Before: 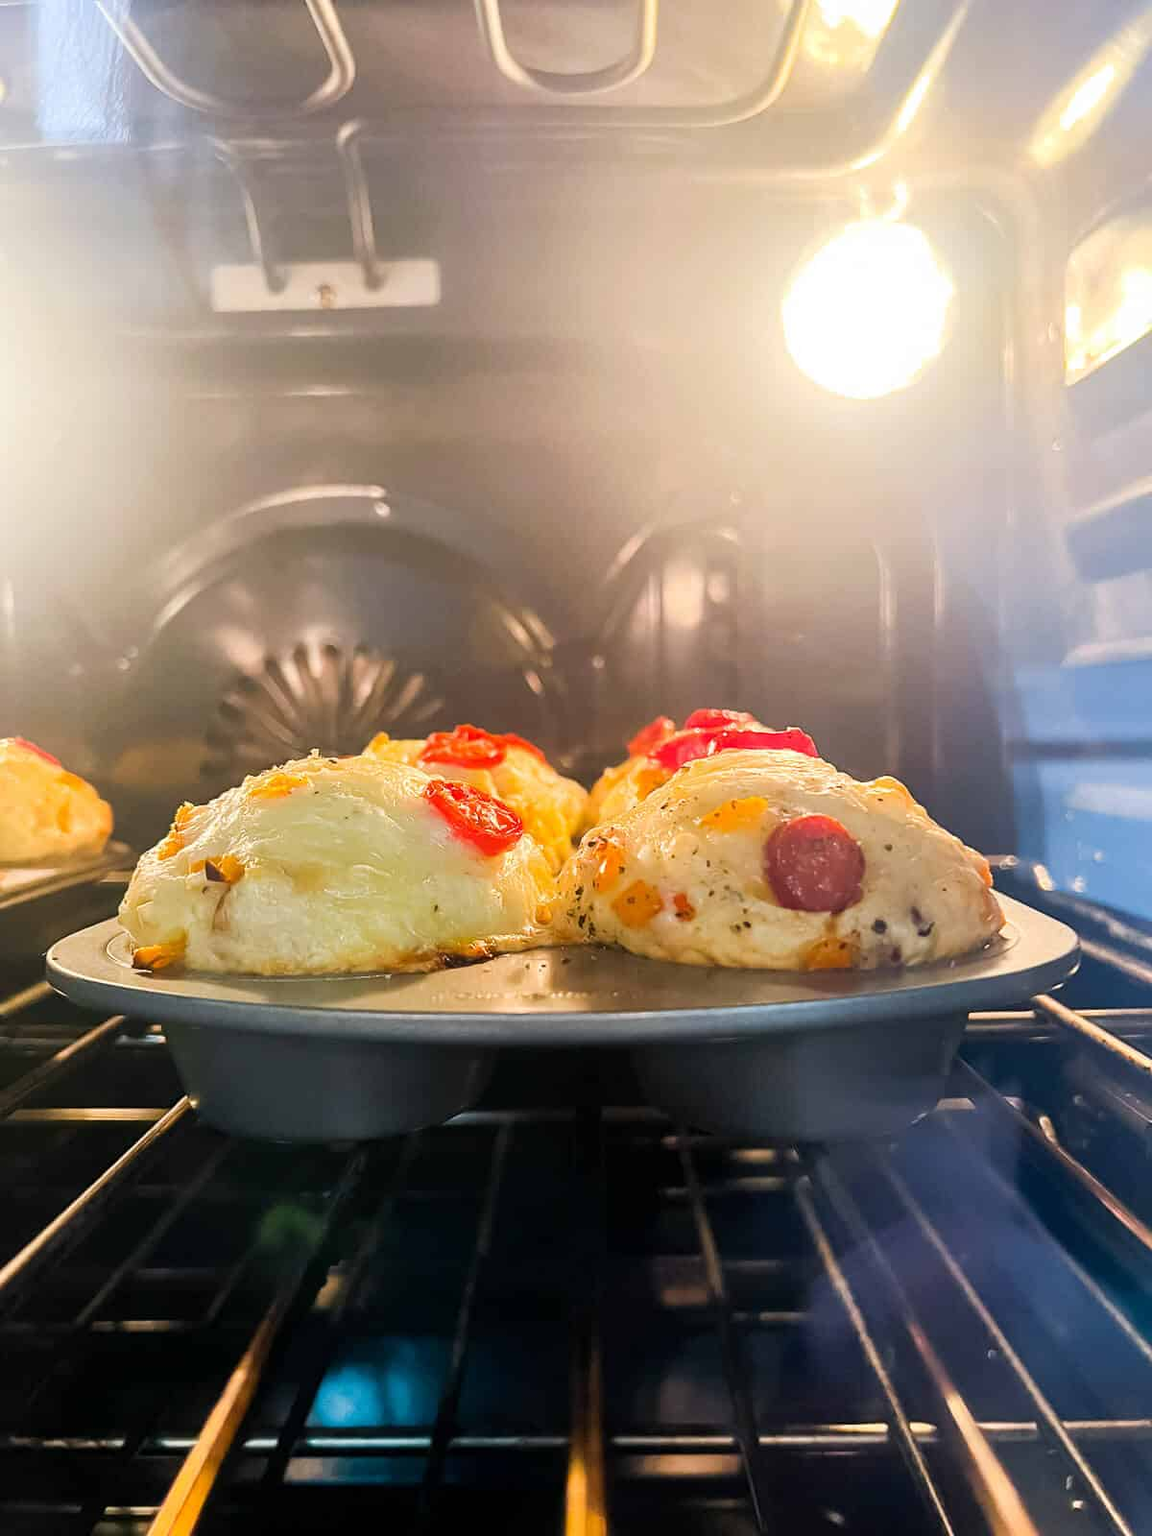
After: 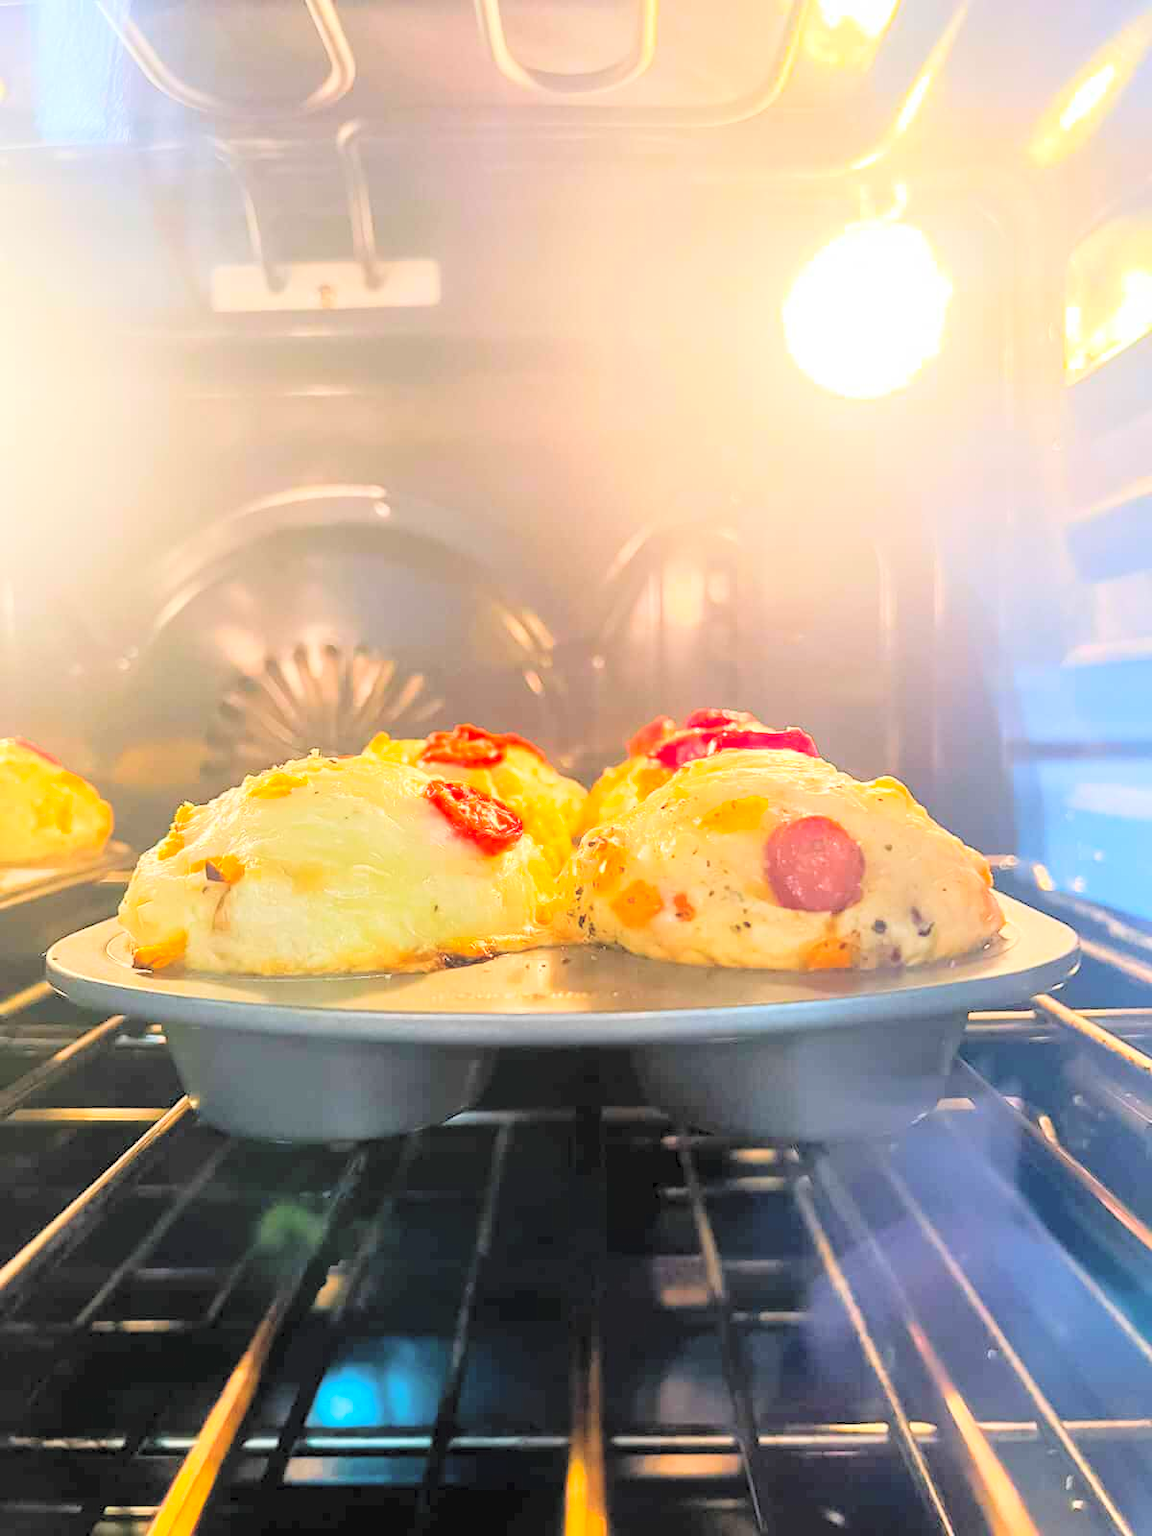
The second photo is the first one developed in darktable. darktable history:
contrast brightness saturation: contrast 0.07, brightness 0.18, saturation 0.4
global tonemap: drago (0.7, 100)
